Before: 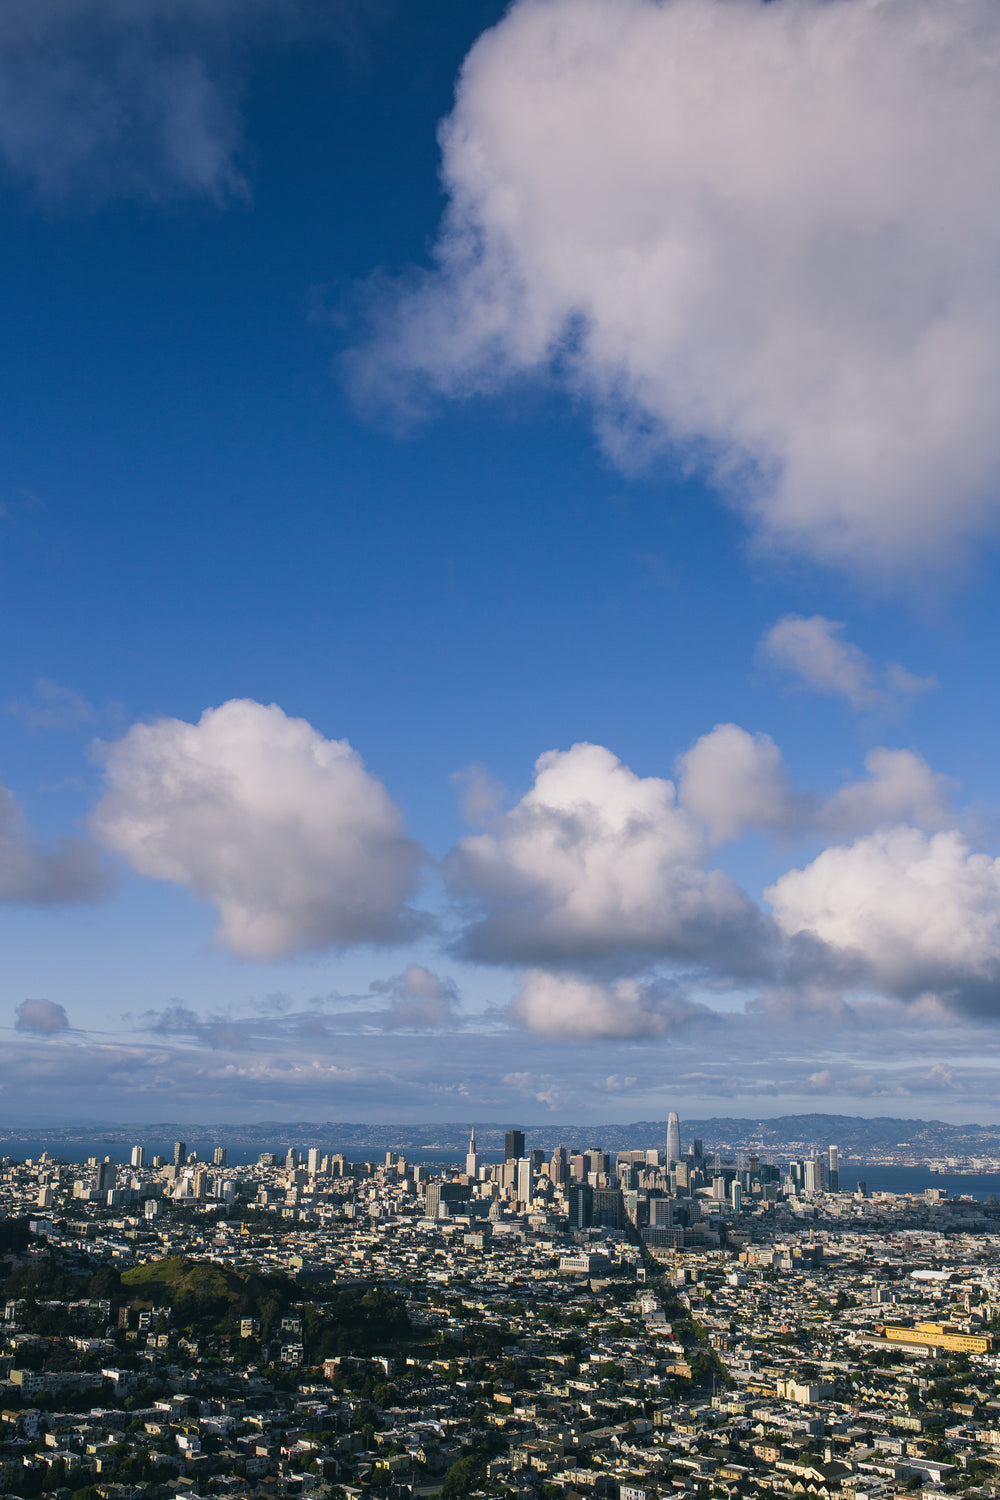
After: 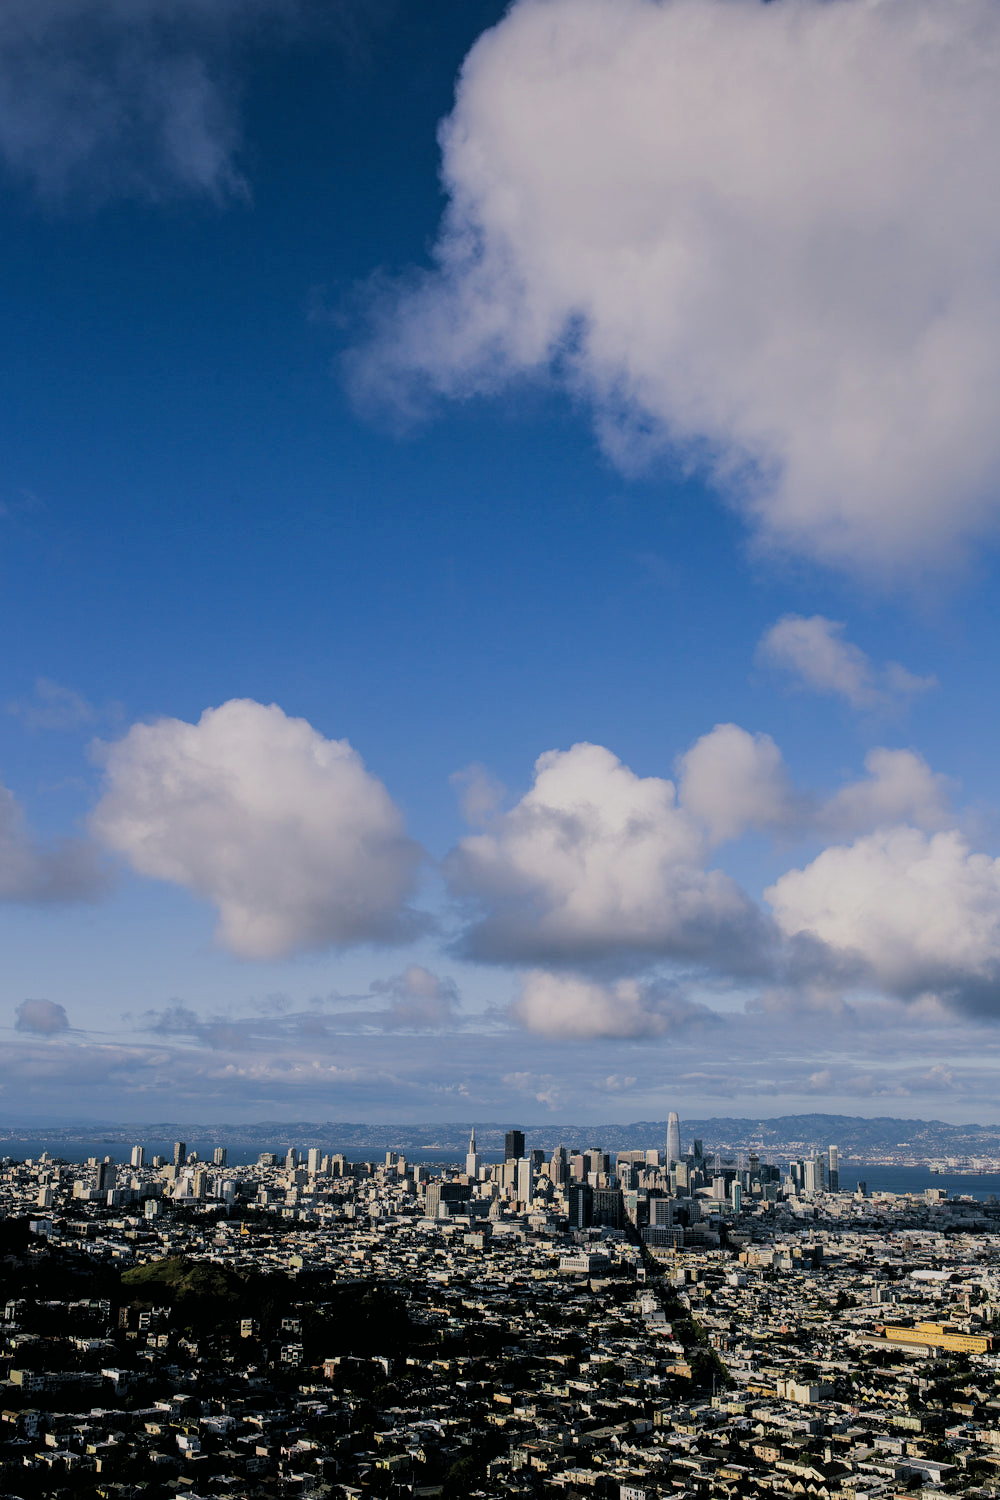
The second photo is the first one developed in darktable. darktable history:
filmic rgb: black relative exposure -4.39 EV, white relative exposure 5.01 EV, hardness 2.19, latitude 39.64%, contrast 1.155, highlights saturation mix 10.2%, shadows ↔ highlights balance 0.775%
